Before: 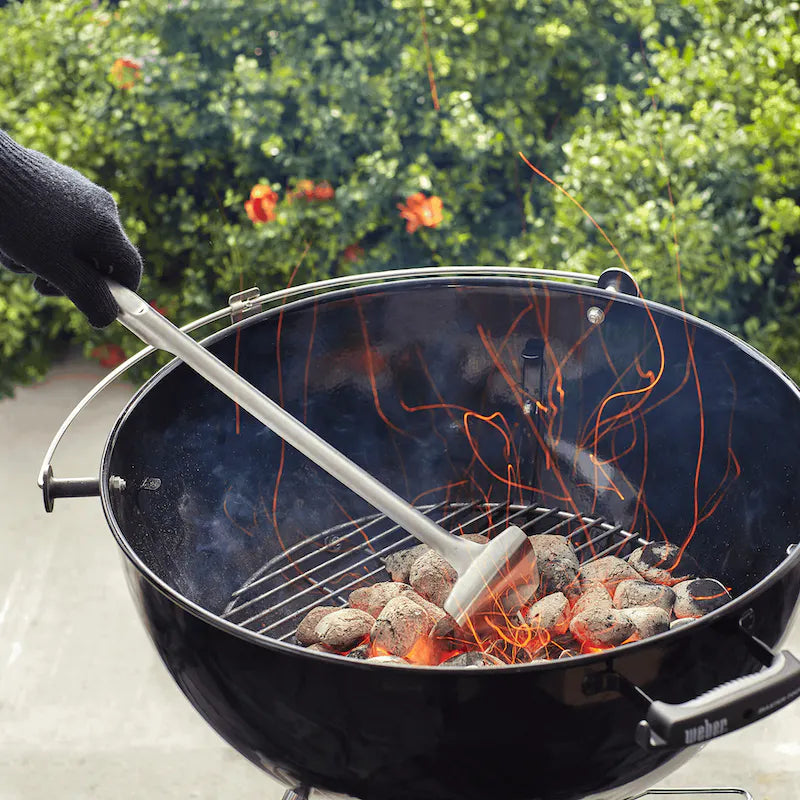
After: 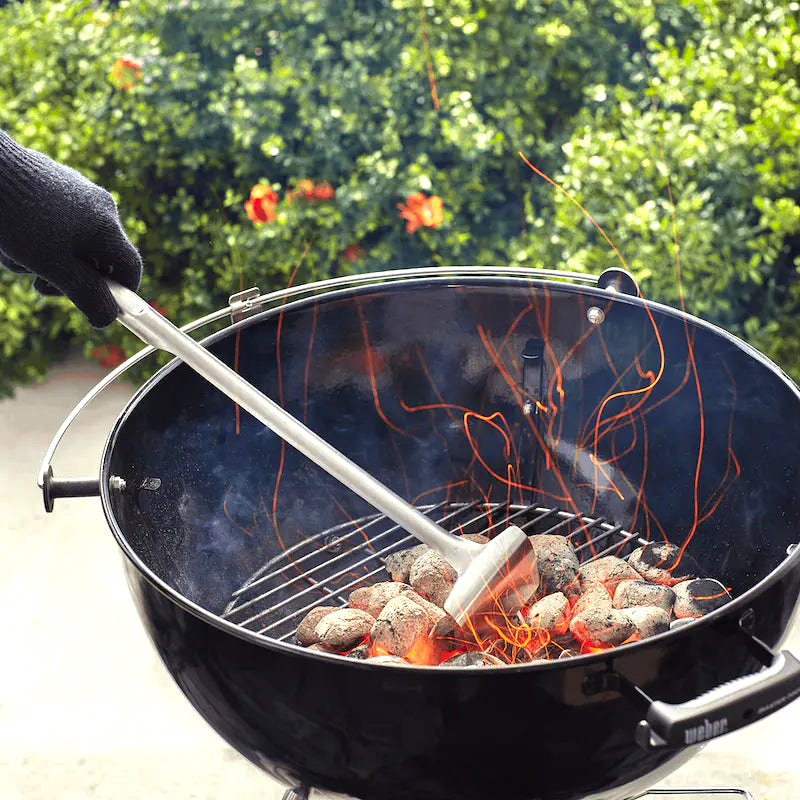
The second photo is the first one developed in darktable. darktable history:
color balance: contrast 10%
exposure: exposure 0.29 EV, compensate highlight preservation false
shadows and highlights: shadows 25, highlights -25
